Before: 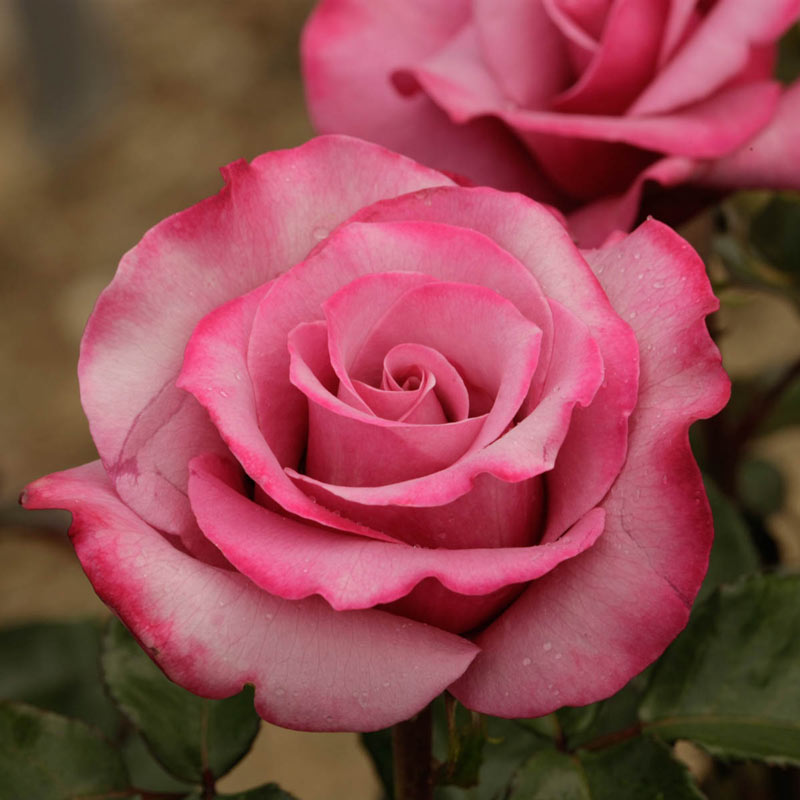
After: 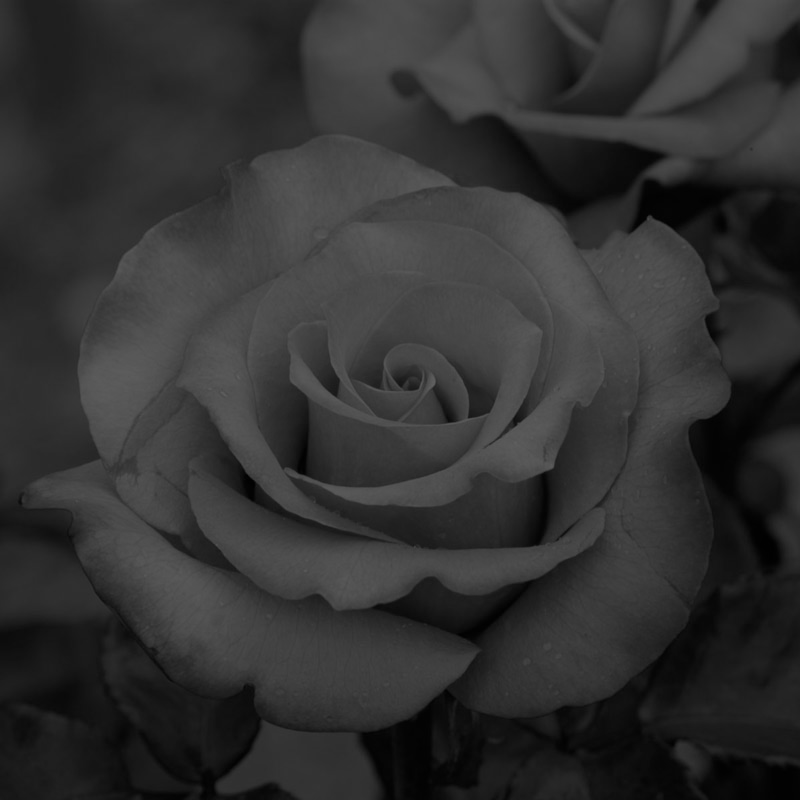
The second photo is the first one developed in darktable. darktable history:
color balance rgb: perceptual brilliance grading › global brilliance -48.39%
monochrome: a 2.21, b -1.33, size 2.2
shadows and highlights: shadows -24.28, highlights 49.77, soften with gaussian
